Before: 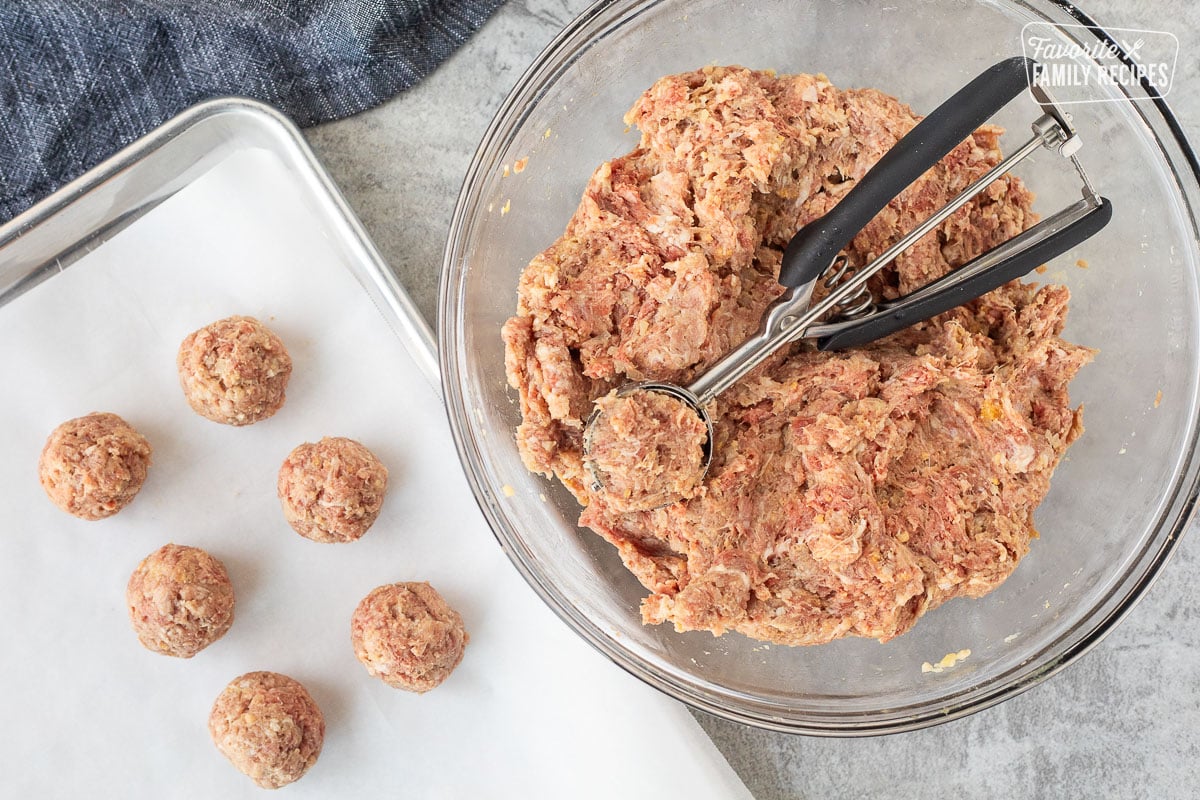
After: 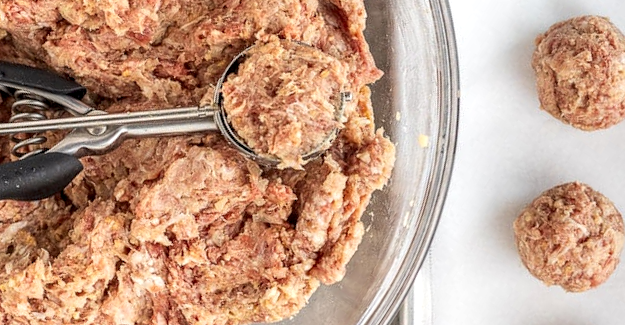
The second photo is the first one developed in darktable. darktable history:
local contrast: highlights 61%, detail 143%, midtone range 0.426
crop and rotate: angle 146.99°, left 9.139%, top 15.604%, right 4.49%, bottom 17.089%
